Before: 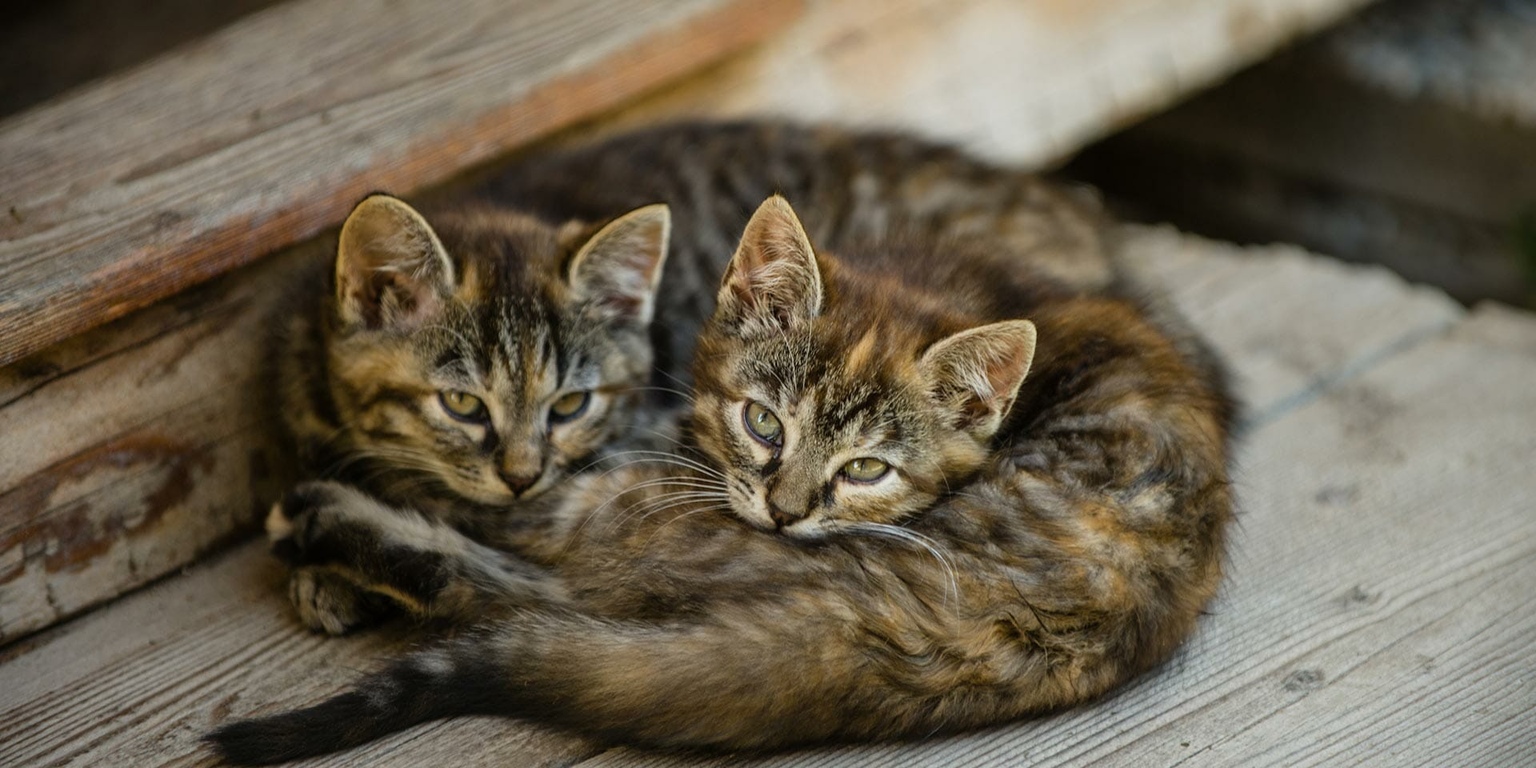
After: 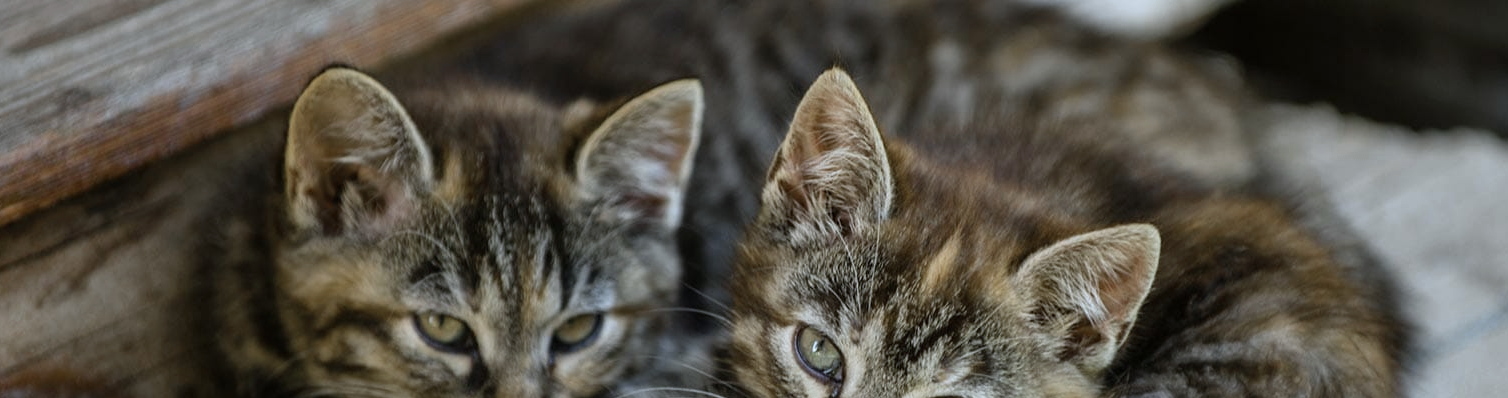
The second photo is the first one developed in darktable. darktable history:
crop: left 7.036%, top 18.398%, right 14.379%, bottom 40.043%
white balance: red 0.931, blue 1.11
color zones: curves: ch0 [(0, 0.5) (0.125, 0.4) (0.25, 0.5) (0.375, 0.4) (0.5, 0.4) (0.625, 0.6) (0.75, 0.6) (0.875, 0.5)]; ch1 [(0, 0.35) (0.125, 0.45) (0.25, 0.35) (0.375, 0.35) (0.5, 0.35) (0.625, 0.35) (0.75, 0.45) (0.875, 0.35)]; ch2 [(0, 0.6) (0.125, 0.5) (0.25, 0.5) (0.375, 0.6) (0.5, 0.6) (0.625, 0.5) (0.75, 0.5) (0.875, 0.5)]
